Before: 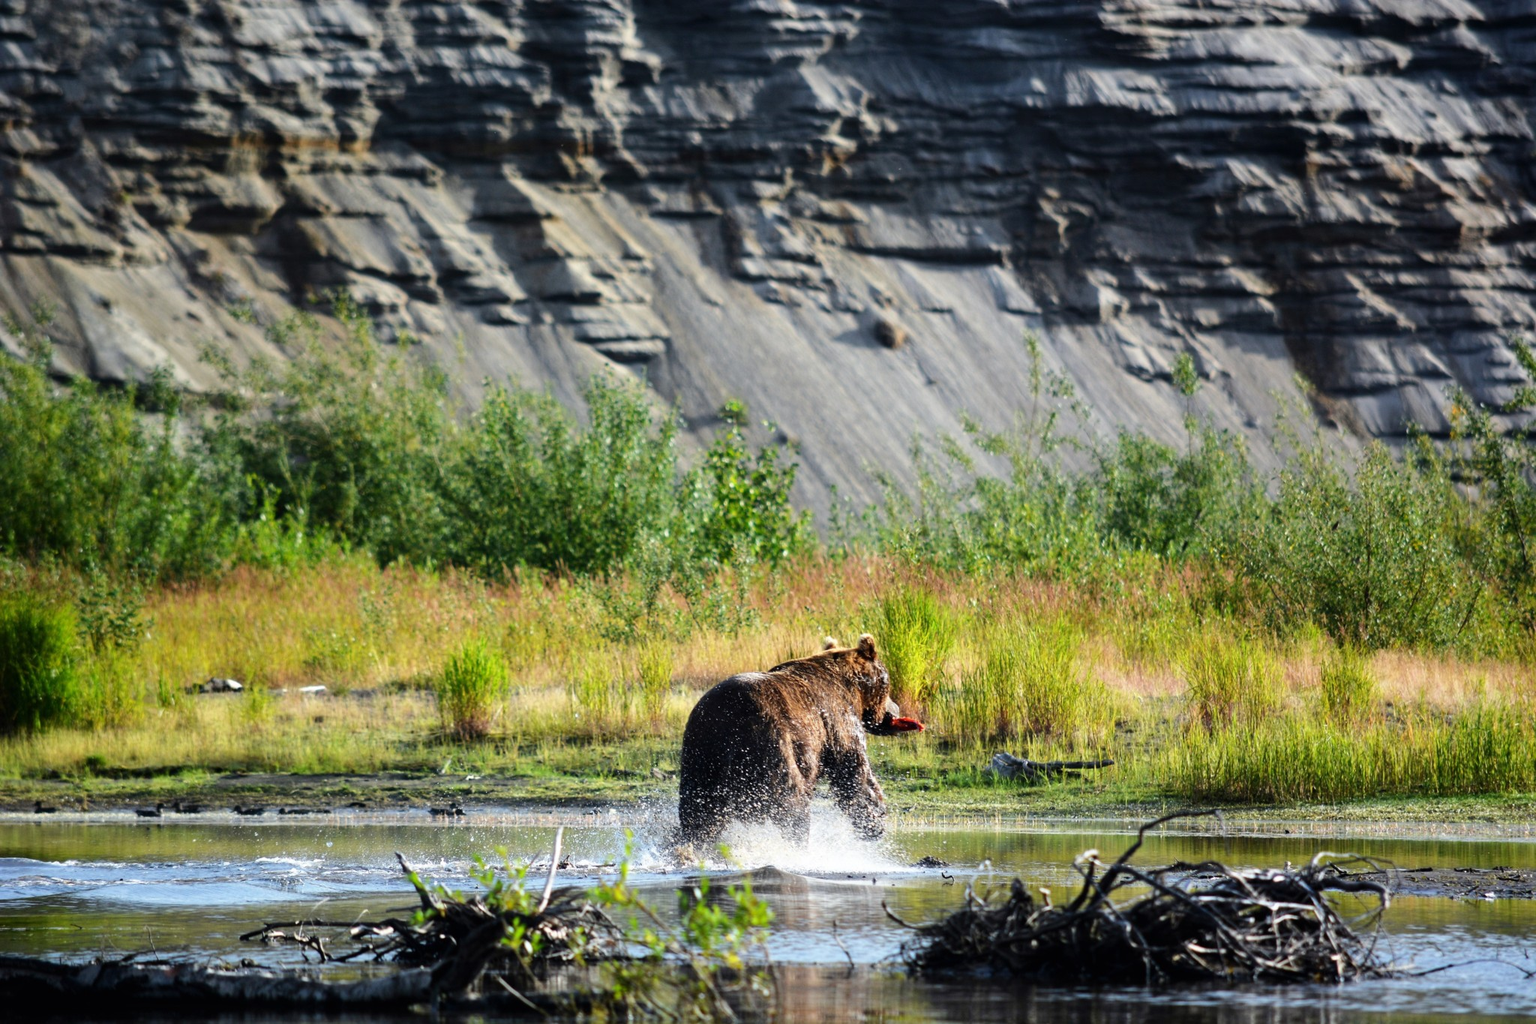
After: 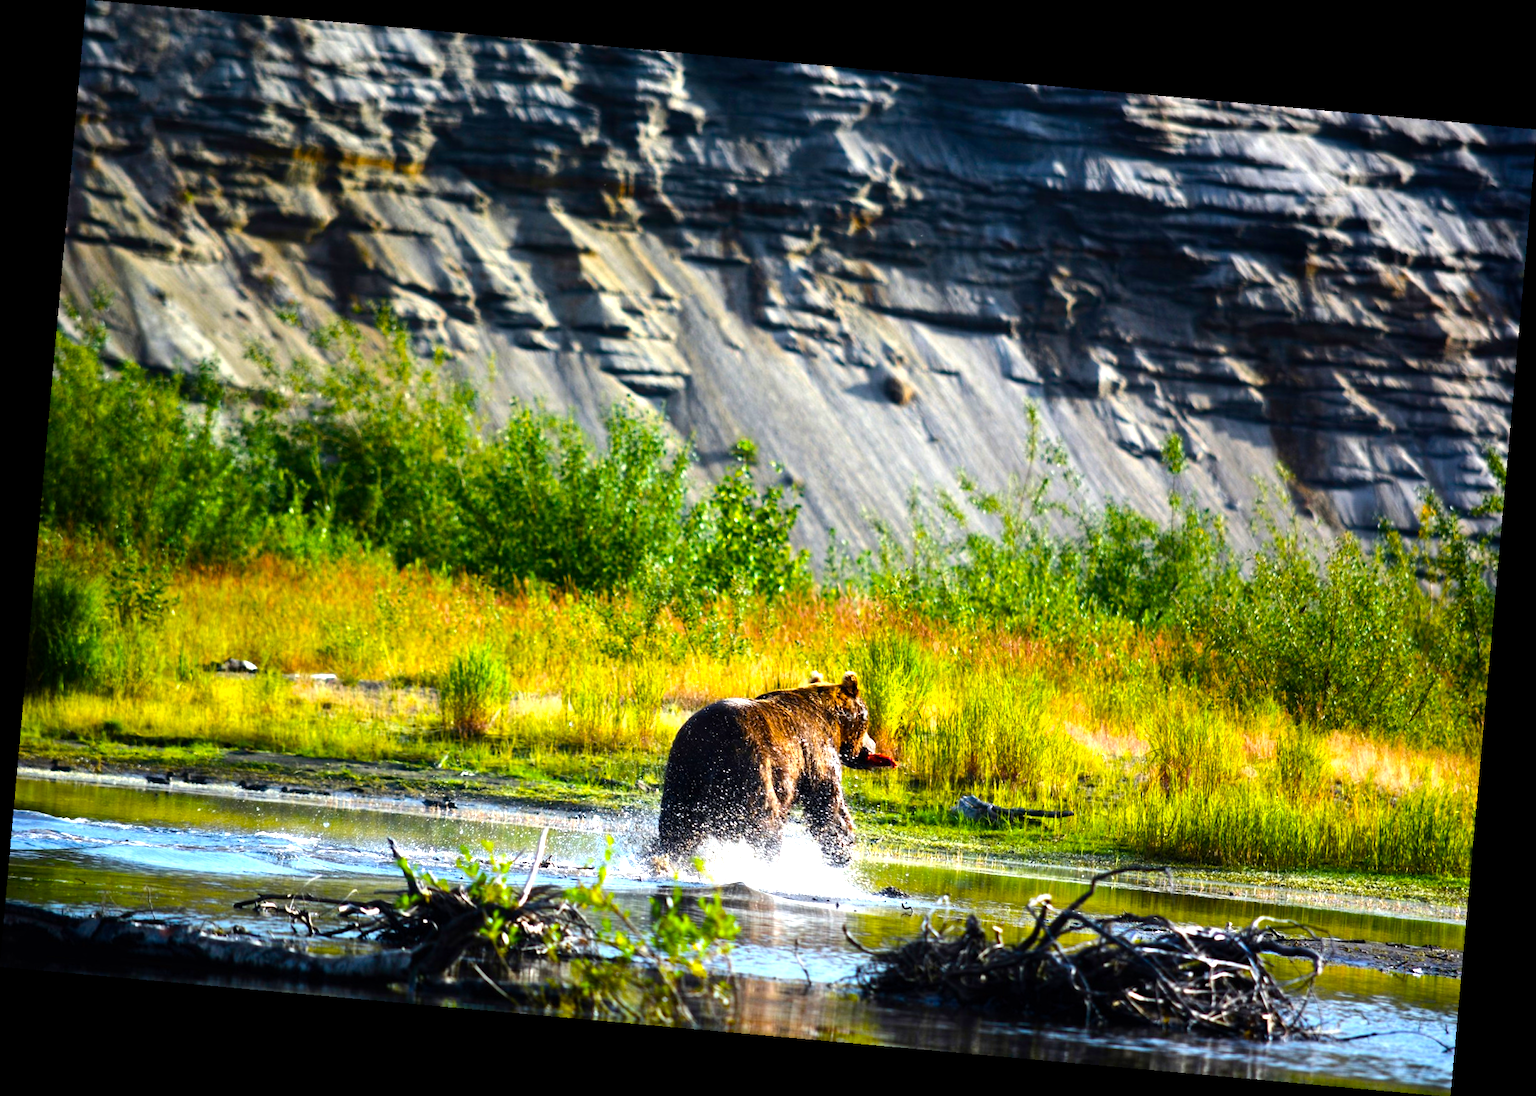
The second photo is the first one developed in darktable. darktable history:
rotate and perspective: rotation 5.12°, automatic cropping off
color balance rgb: linear chroma grading › global chroma 9%, perceptual saturation grading › global saturation 36%, perceptual saturation grading › shadows 35%, perceptual brilliance grading › global brilliance 21.21%, perceptual brilliance grading › shadows -35%, global vibrance 21.21%
